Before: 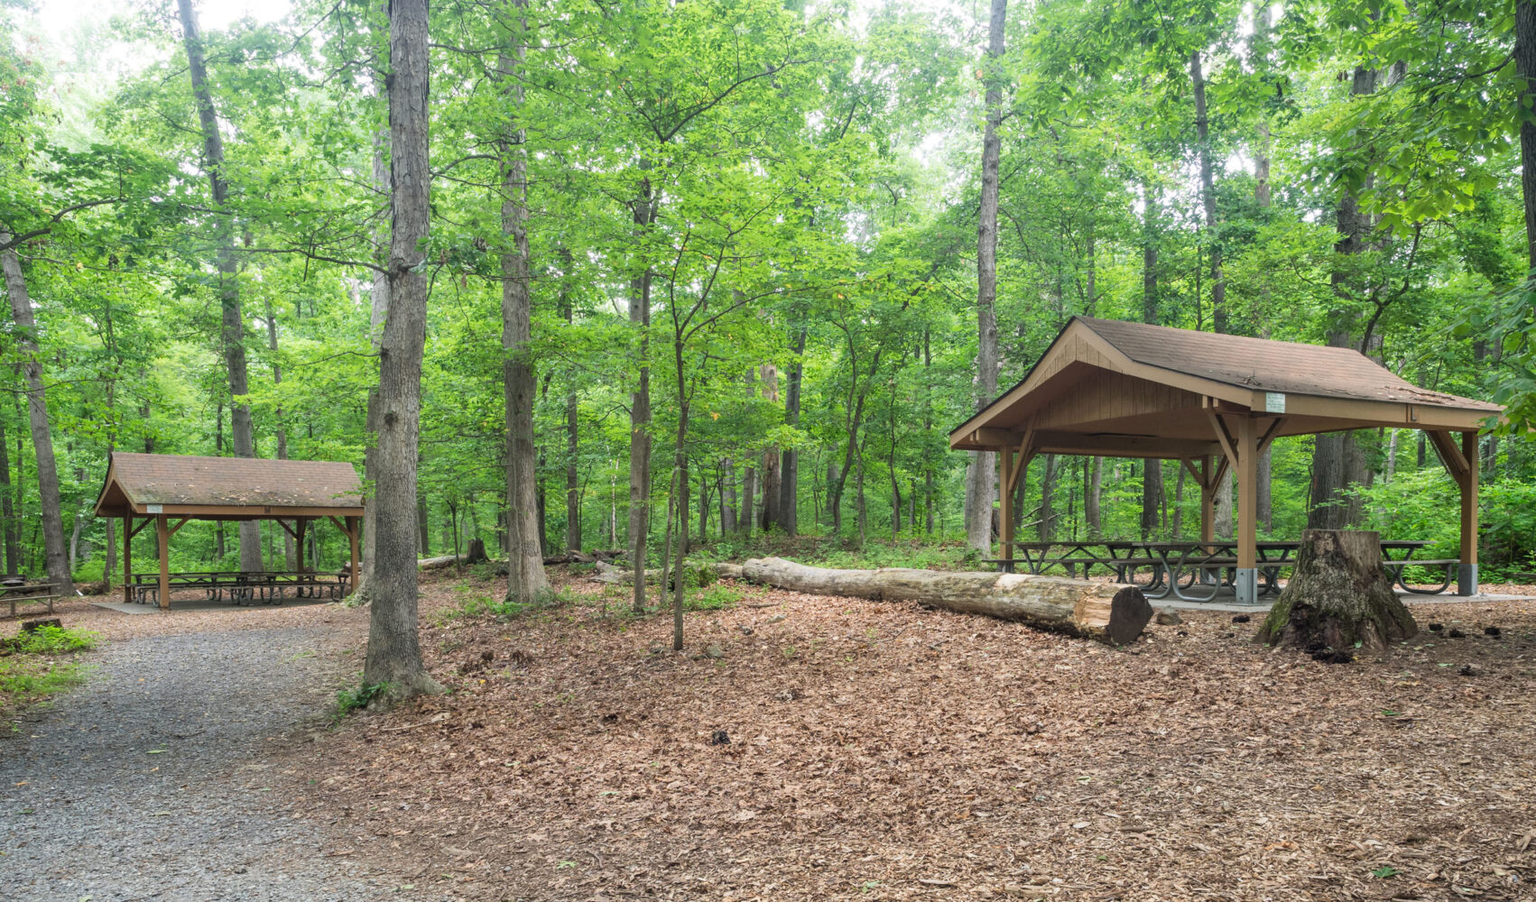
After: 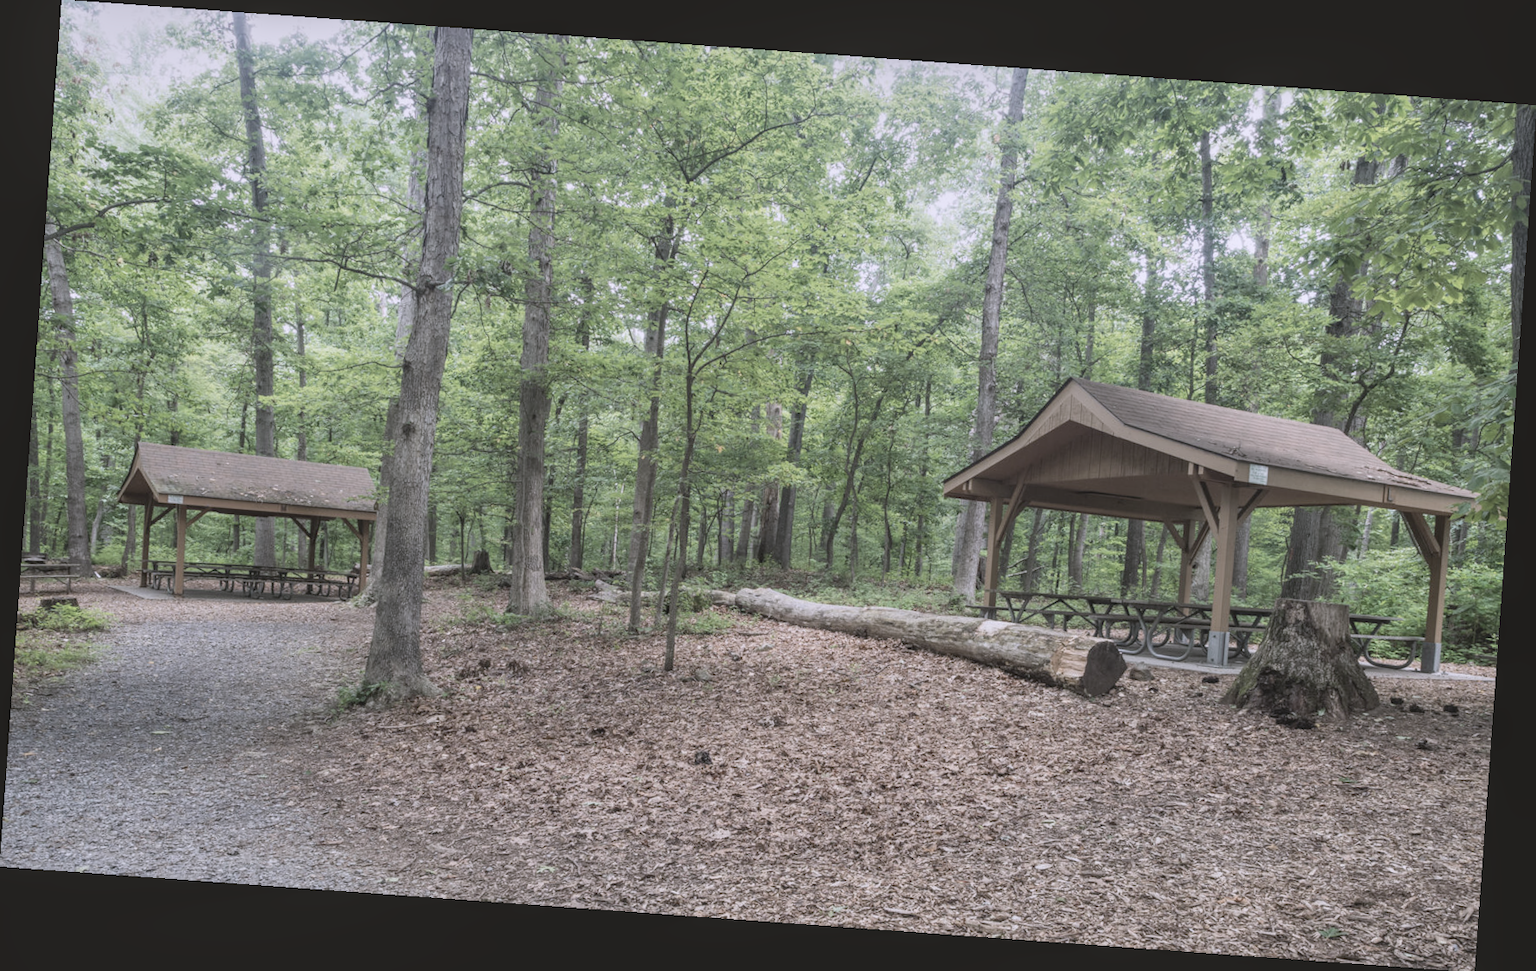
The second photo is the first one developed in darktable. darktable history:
contrast brightness saturation: contrast -0.26, saturation -0.43
rotate and perspective: rotation 4.1°, automatic cropping off
local contrast: detail 130%
white balance: red 0.967, blue 1.119, emerald 0.756
tone equalizer: on, module defaults
color correction: highlights a* 3.12, highlights b* -1.55, shadows a* -0.101, shadows b* 2.52, saturation 0.98
color zones: curves: ch0 [(0, 0.5) (0.143, 0.5) (0.286, 0.5) (0.429, 0.504) (0.571, 0.5) (0.714, 0.509) (0.857, 0.5) (1, 0.5)]; ch1 [(0, 0.425) (0.143, 0.425) (0.286, 0.375) (0.429, 0.405) (0.571, 0.5) (0.714, 0.47) (0.857, 0.425) (1, 0.435)]; ch2 [(0, 0.5) (0.143, 0.5) (0.286, 0.5) (0.429, 0.517) (0.571, 0.5) (0.714, 0.51) (0.857, 0.5) (1, 0.5)]
